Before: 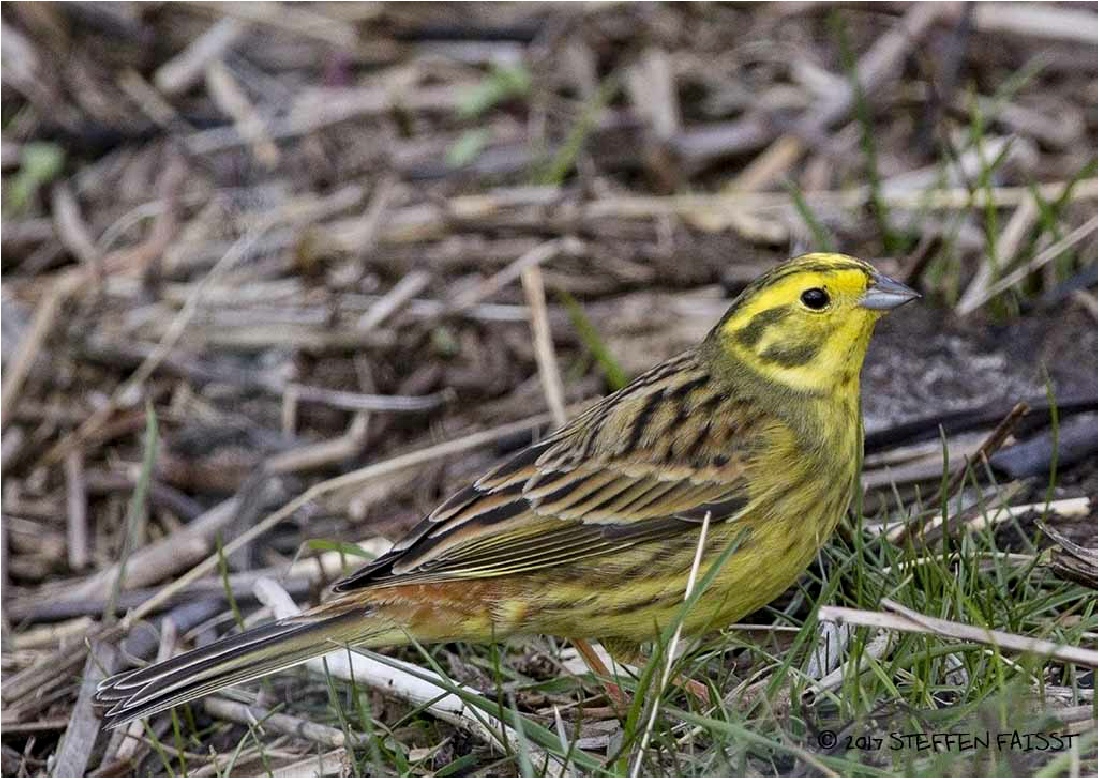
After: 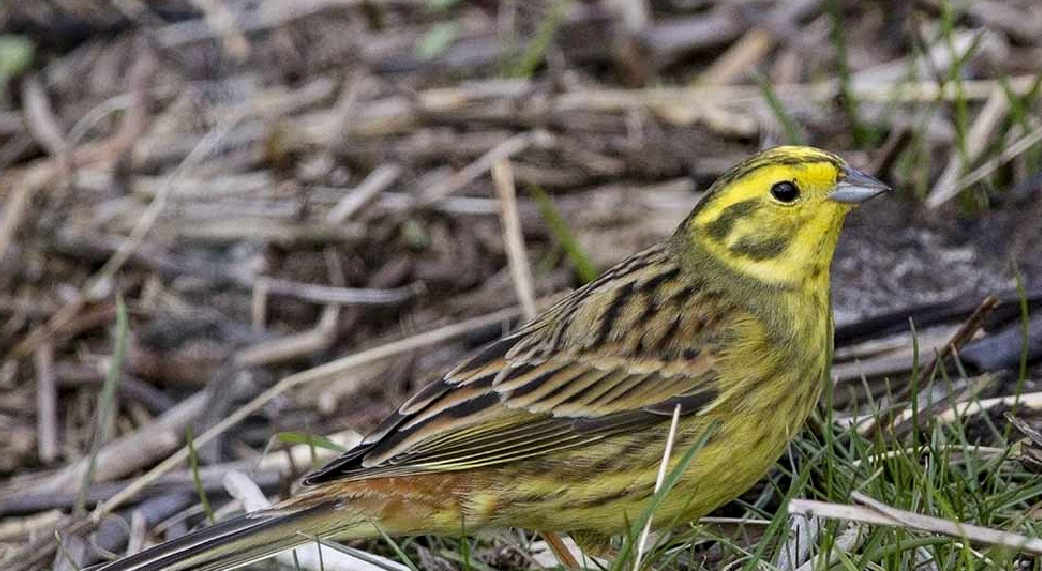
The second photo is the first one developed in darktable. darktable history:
crop and rotate: left 2.862%, top 13.86%, right 2.243%, bottom 12.747%
